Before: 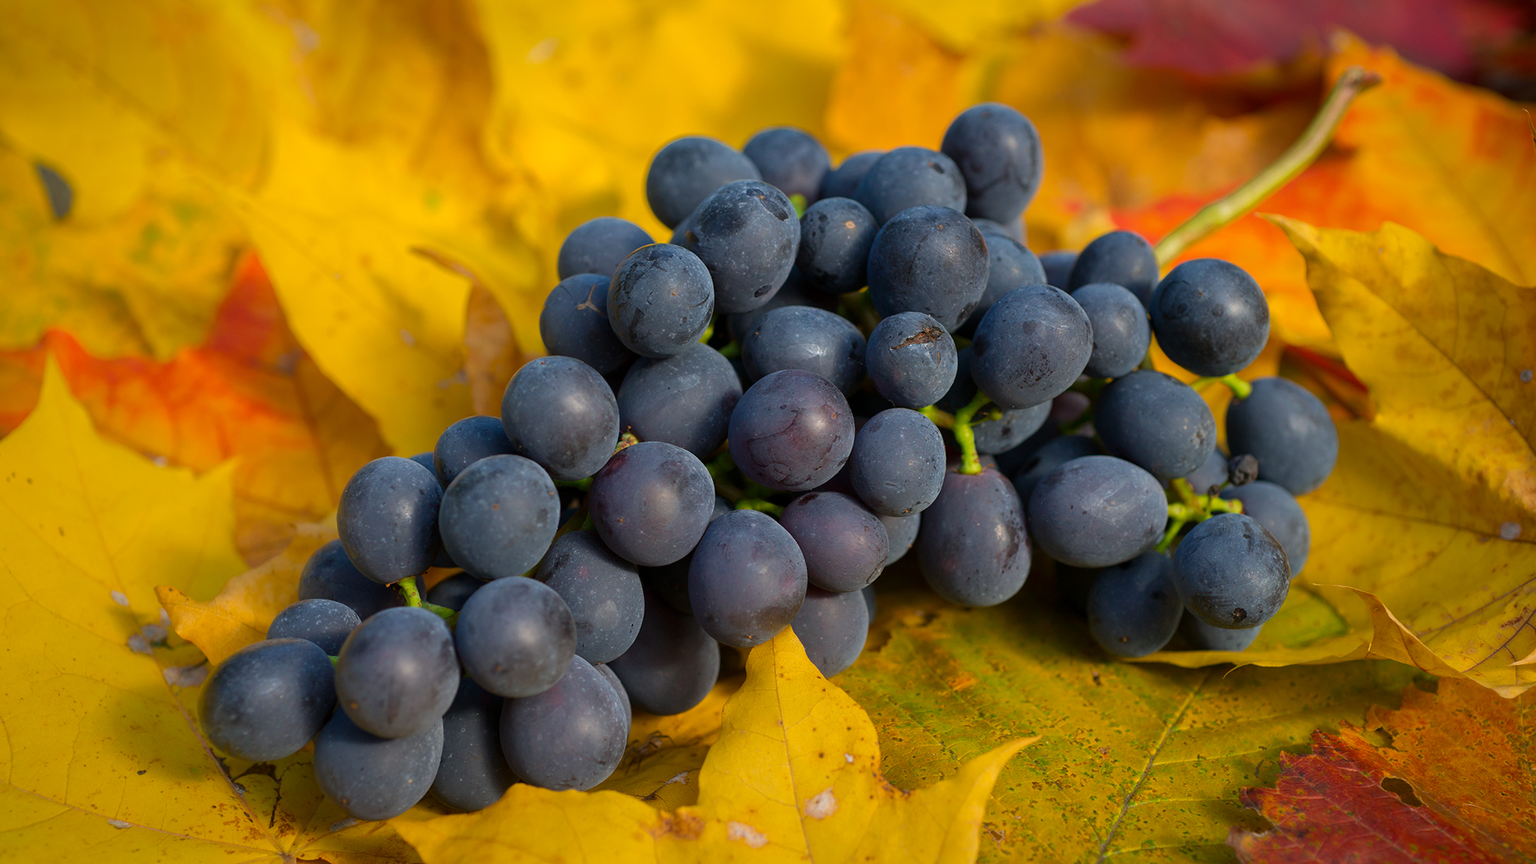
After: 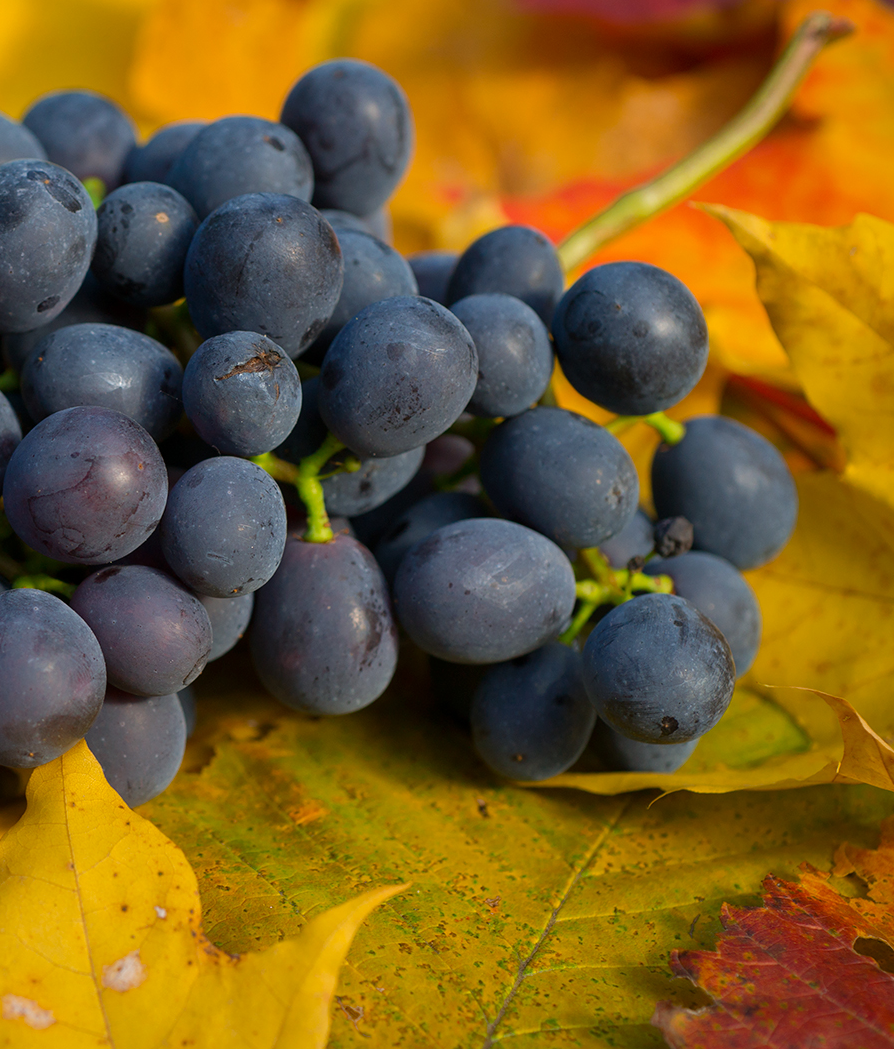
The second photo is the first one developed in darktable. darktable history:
crop: left 47.261%, top 6.699%, right 7.999%
